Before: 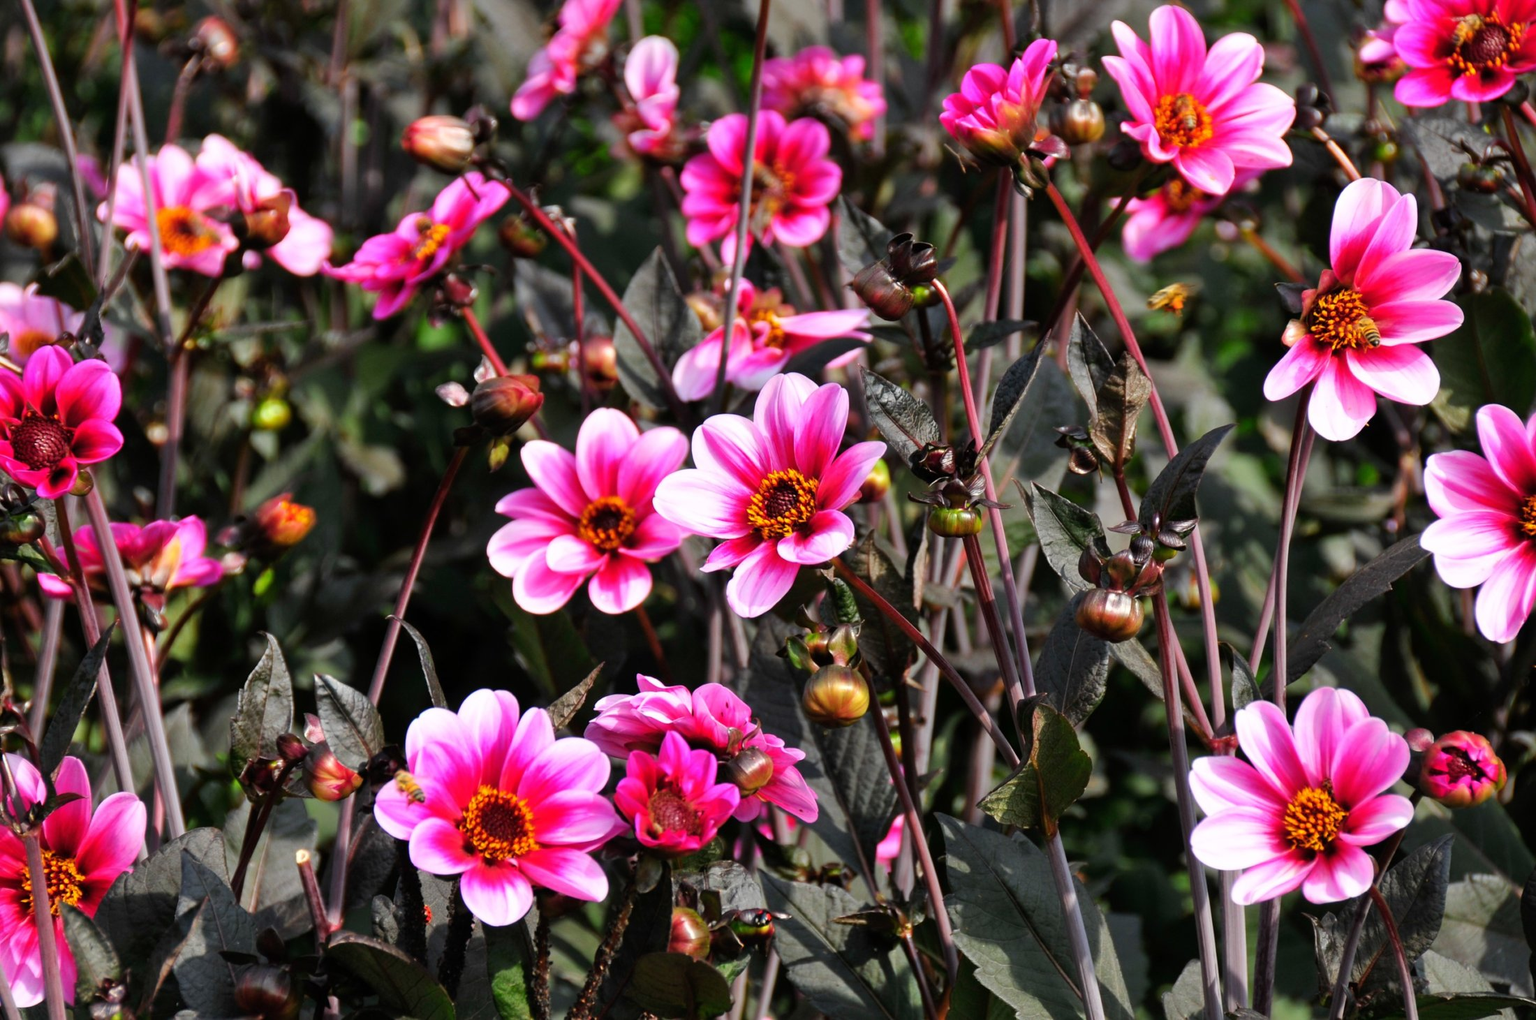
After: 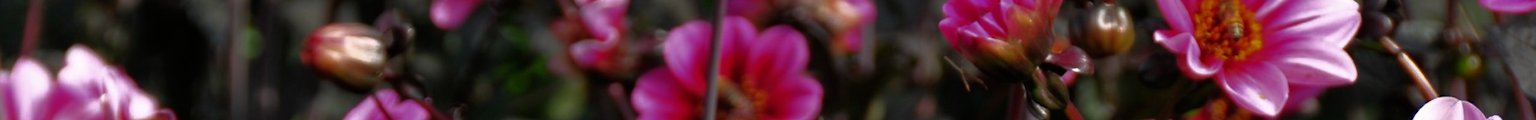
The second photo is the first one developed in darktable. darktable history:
base curve: curves: ch0 [(0, 0) (0.564, 0.291) (0.802, 0.731) (1, 1)]
crop and rotate: left 9.644%, top 9.491%, right 6.021%, bottom 80.509%
